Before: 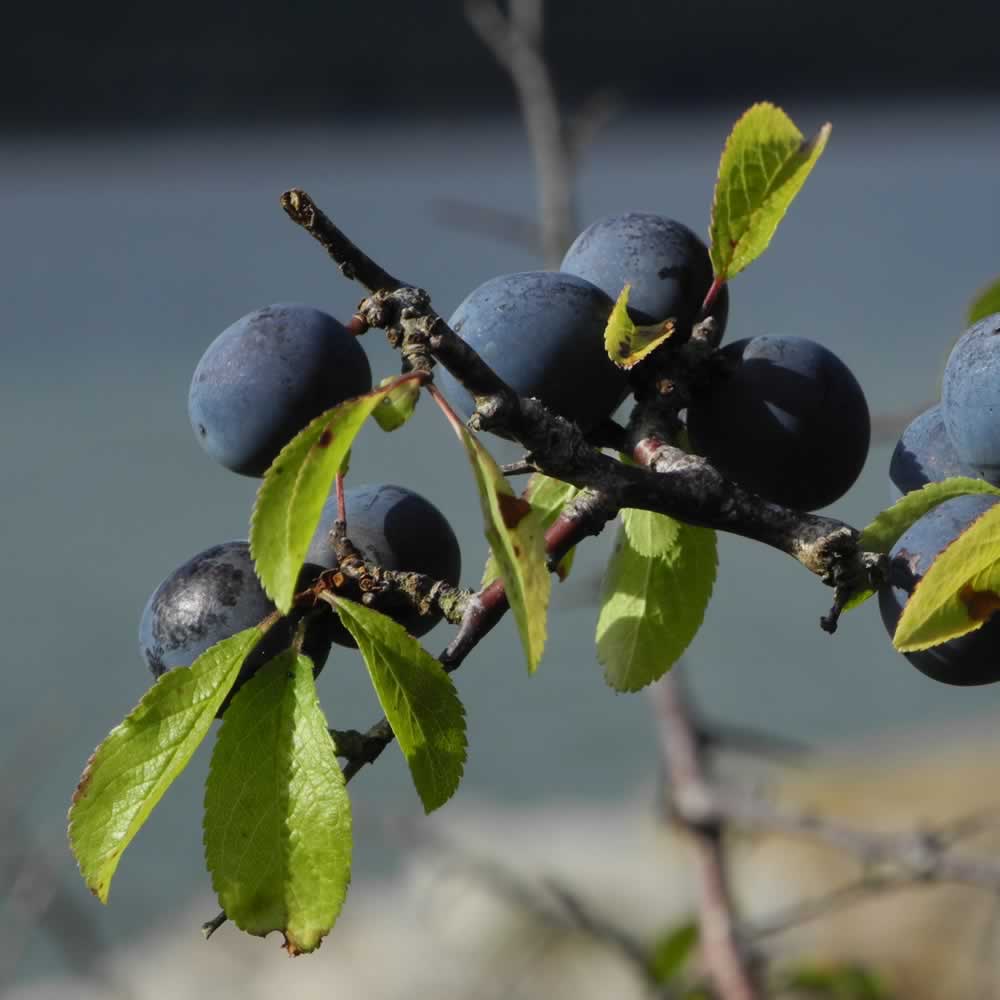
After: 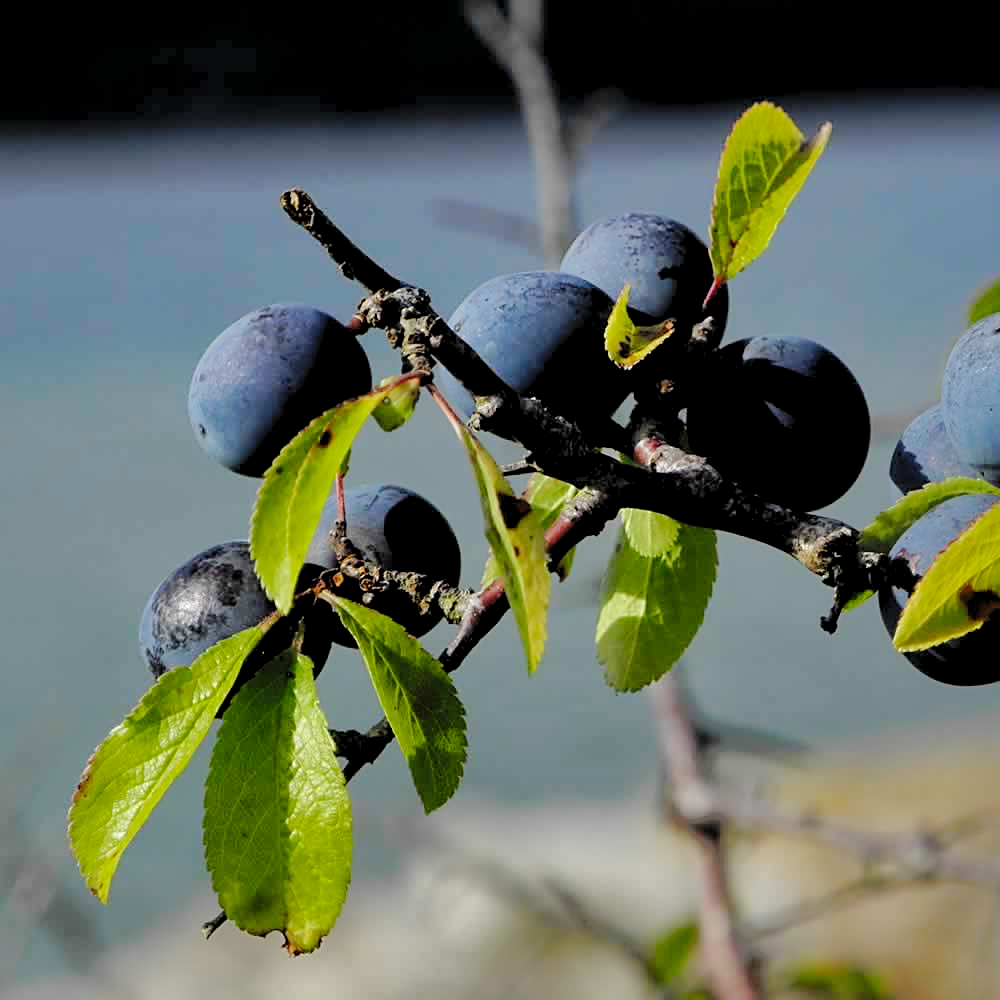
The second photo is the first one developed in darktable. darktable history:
base curve: curves: ch0 [(0, 0) (0.036, 0.025) (0.121, 0.166) (0.206, 0.329) (0.605, 0.79) (1, 1)], preserve colors none
sharpen: on, module defaults
rgb levels: levels [[0.013, 0.434, 0.89], [0, 0.5, 1], [0, 0.5, 1]]
shadows and highlights: shadows 38.43, highlights -74.54
